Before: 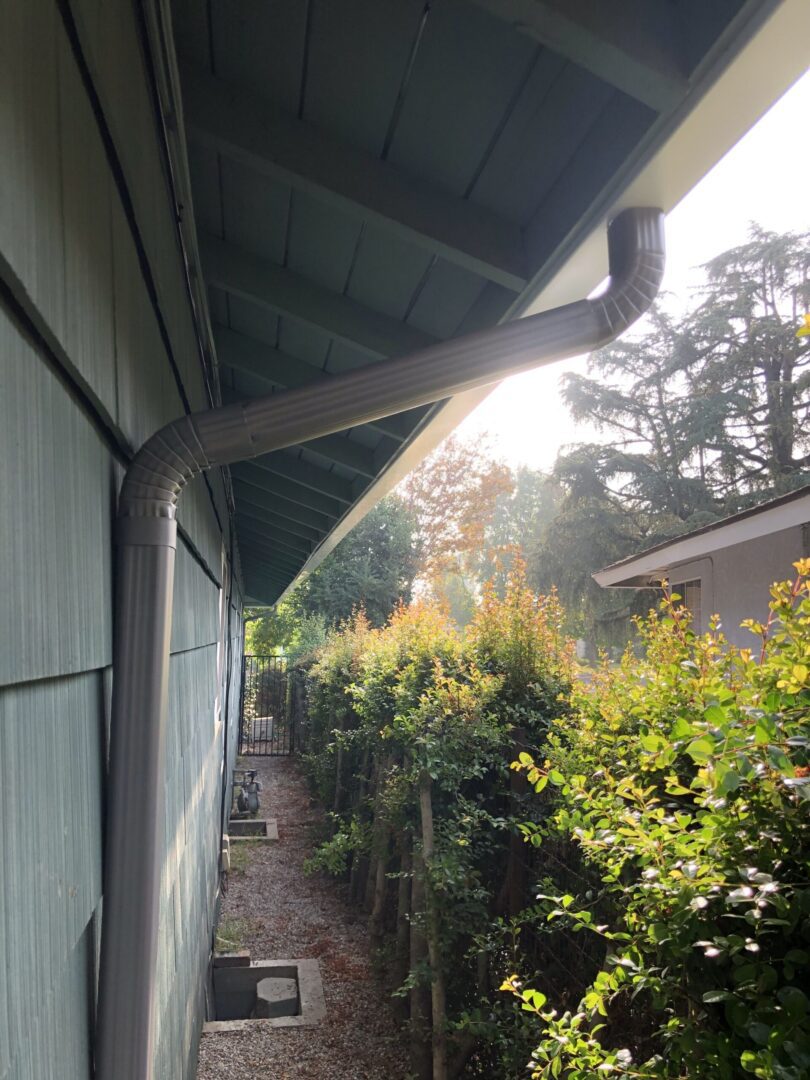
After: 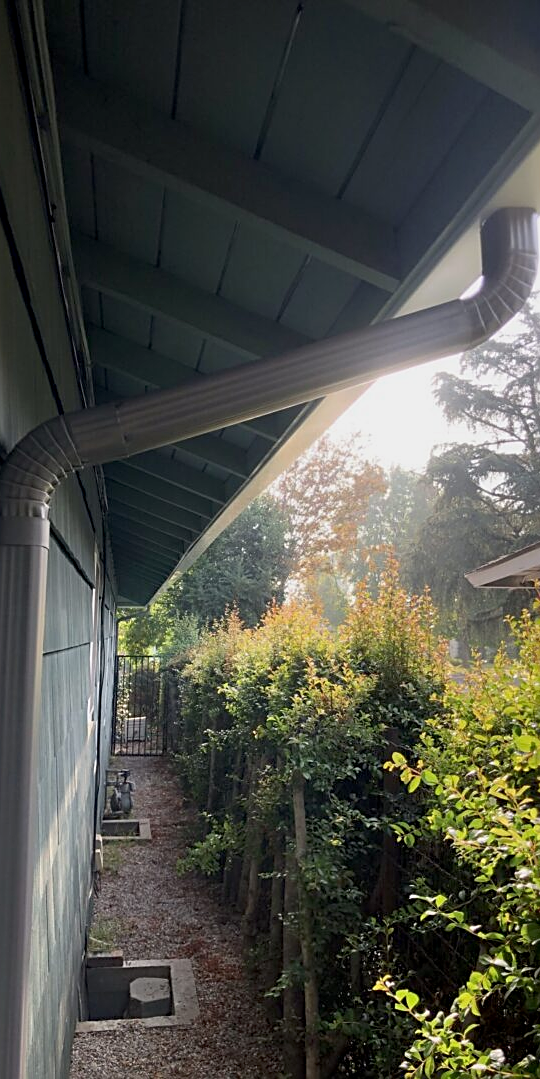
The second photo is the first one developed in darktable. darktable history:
exposure: black level correction 0.006, exposure -0.226 EV, compensate highlight preservation false
sharpen: on, module defaults
crop and rotate: left 15.754%, right 17.579%
